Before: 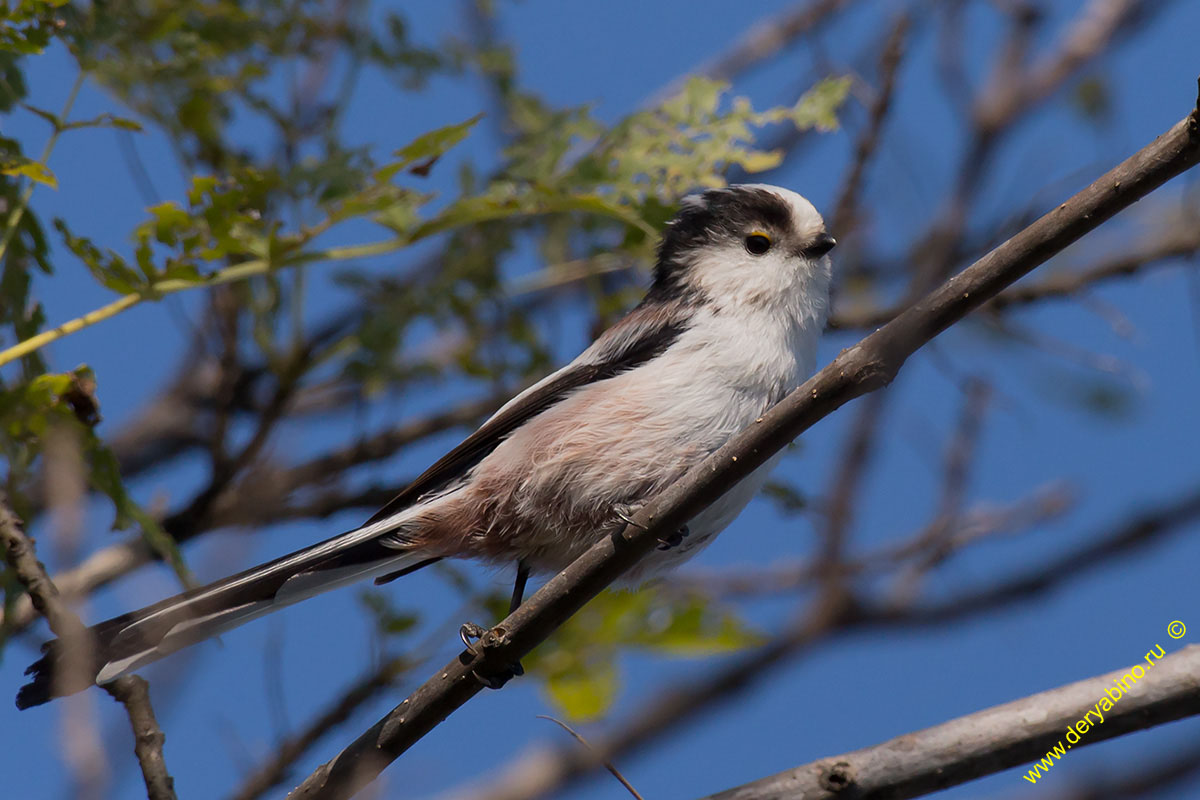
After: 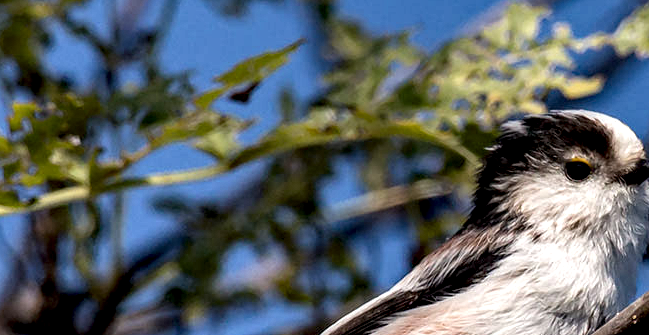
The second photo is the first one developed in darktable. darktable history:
haze removal: strength 0.29, distance 0.252, compatibility mode true, adaptive false
shadows and highlights: shadows 37.3, highlights -27.24, shadows color adjustment 99.15%, highlights color adjustment 0.813%, soften with gaussian
exposure: exposure 0.2 EV, compensate exposure bias true, compensate highlight preservation false
crop: left 15.06%, top 9.311%, right 30.821%, bottom 48.69%
local contrast: detail 203%
